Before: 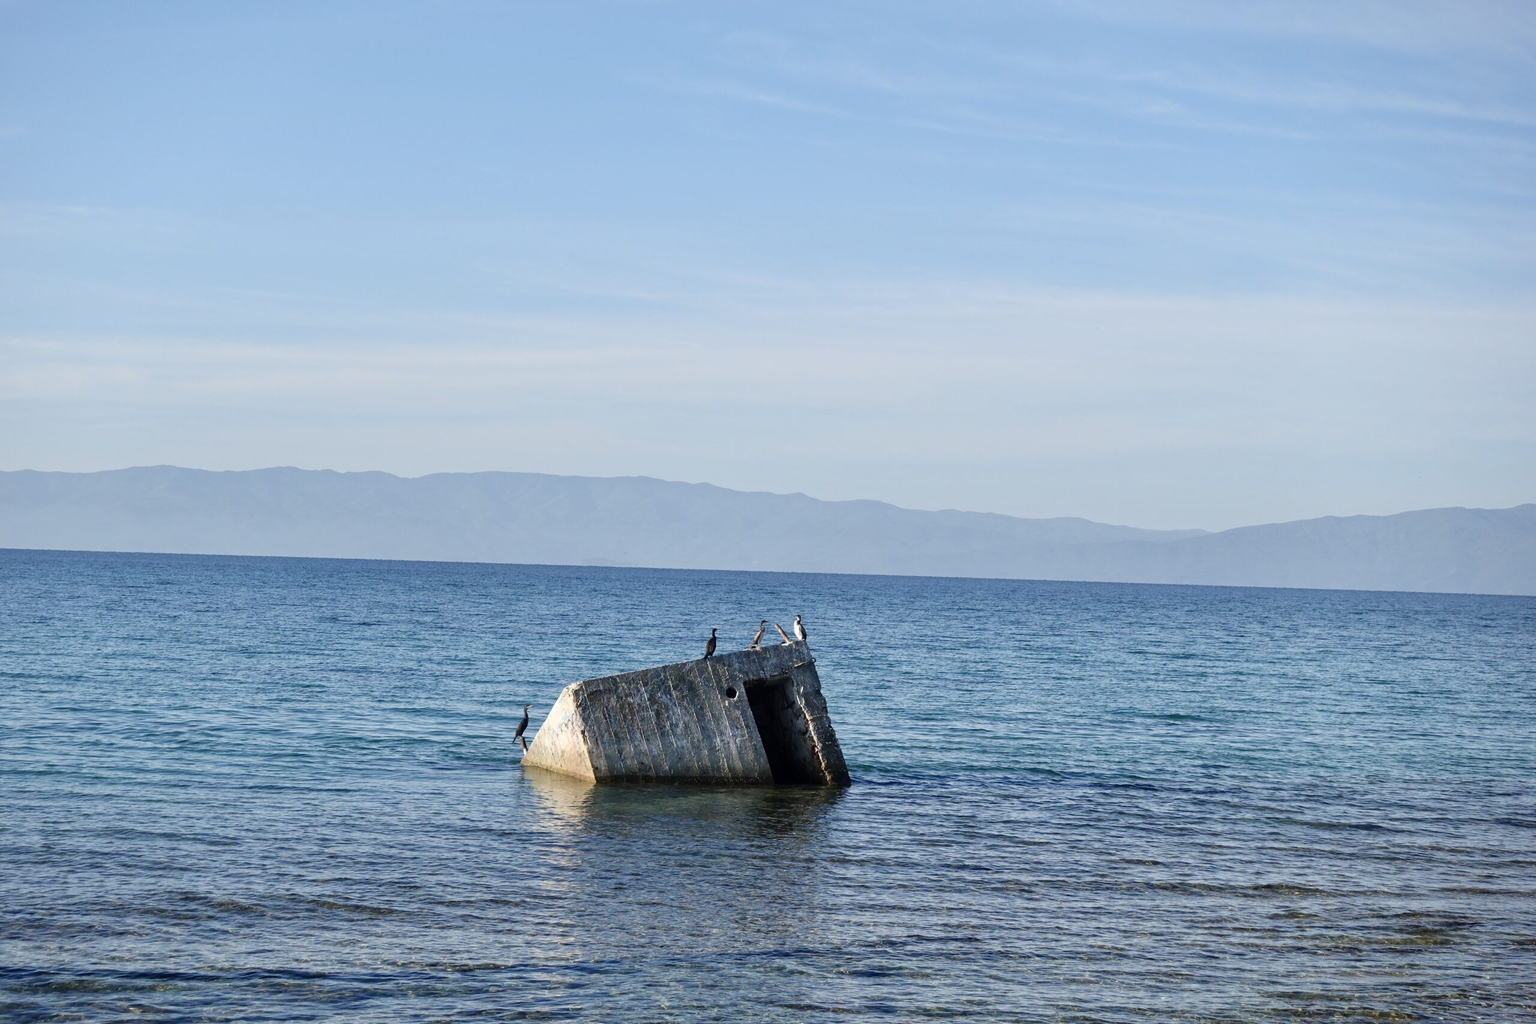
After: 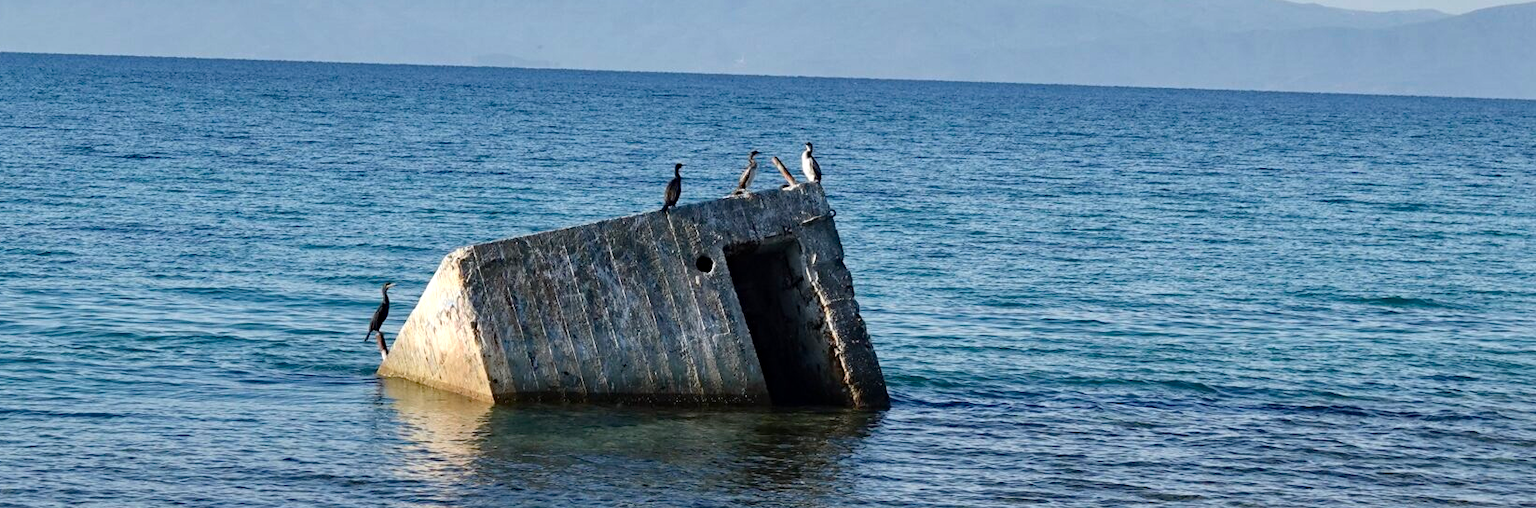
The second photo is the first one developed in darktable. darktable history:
haze removal: strength 0.29, distance 0.25, compatibility mode true, adaptive false
crop: left 18.091%, top 51.13%, right 17.525%, bottom 16.85%
